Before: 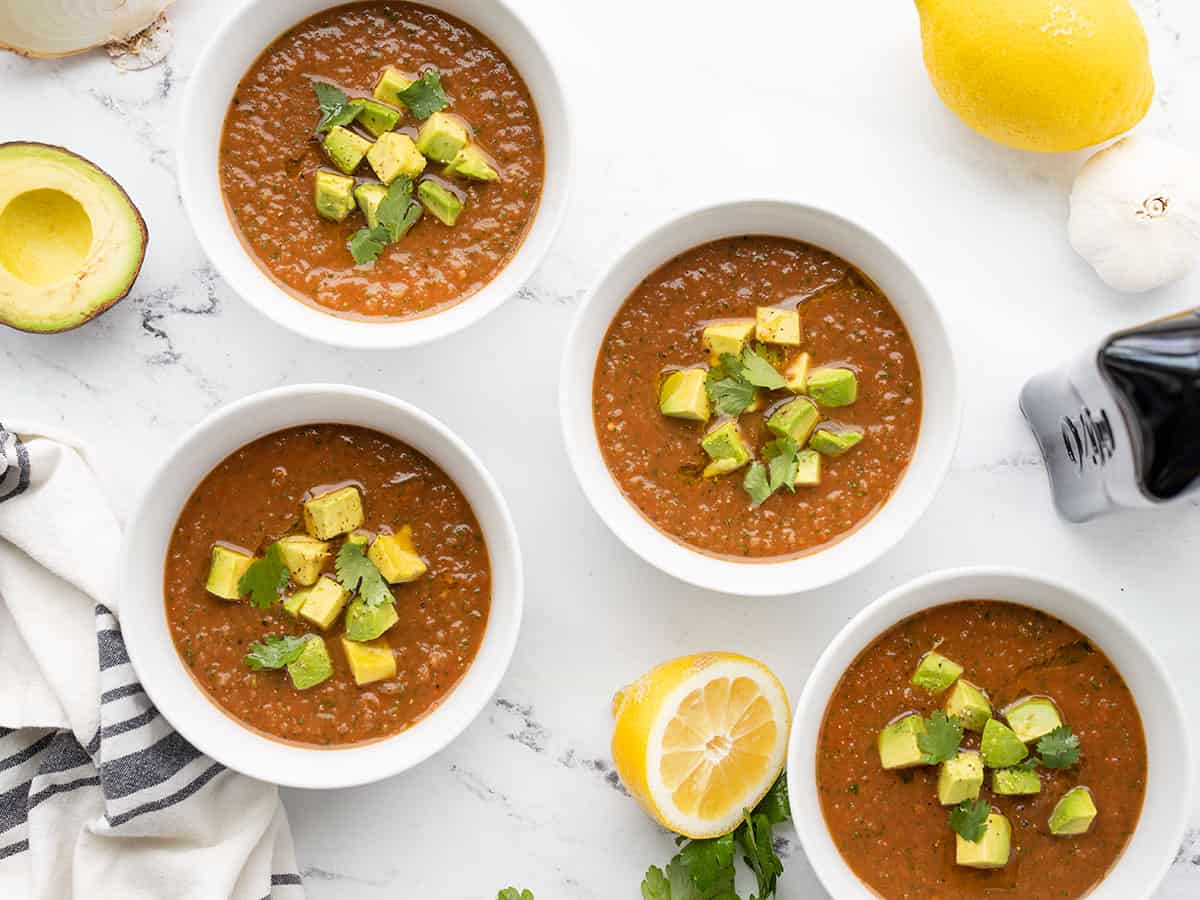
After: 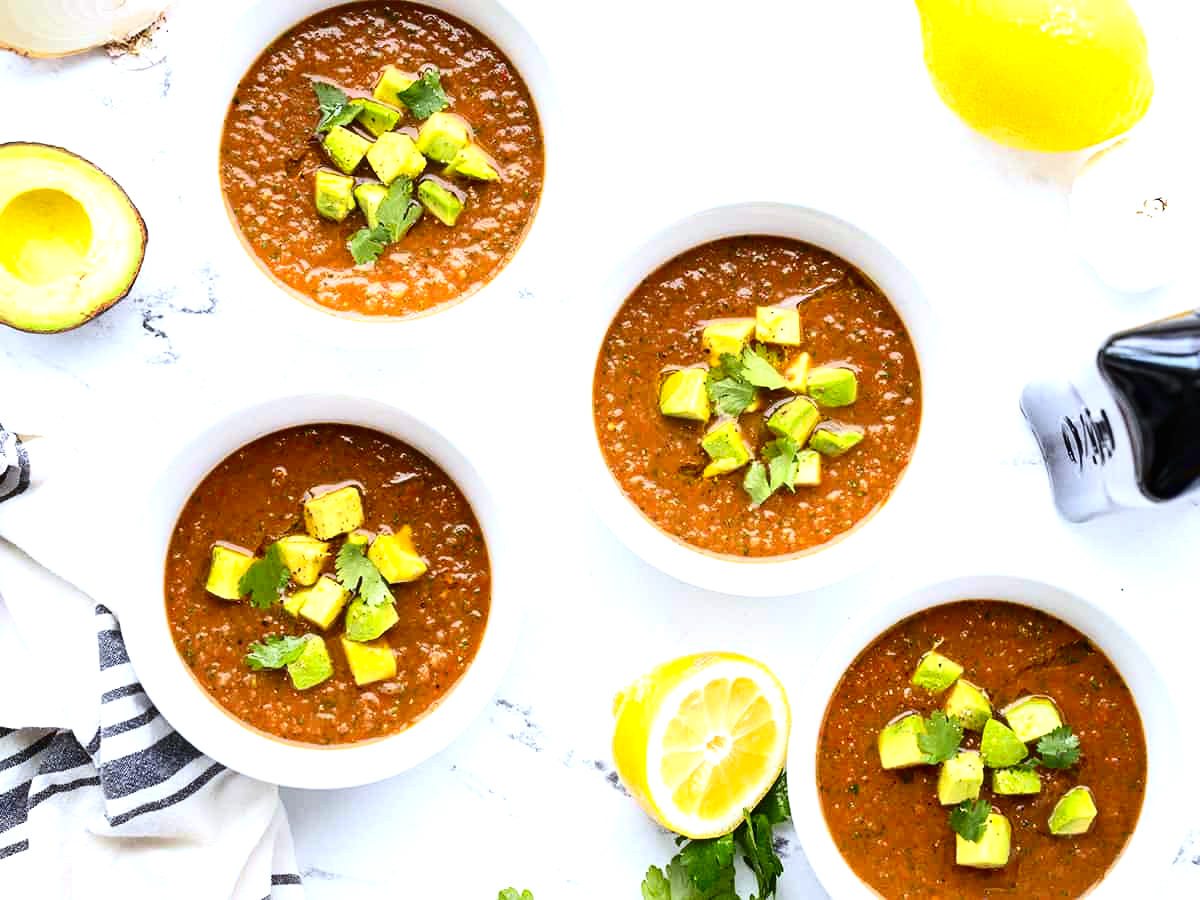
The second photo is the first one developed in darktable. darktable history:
white balance: red 0.954, blue 1.079
exposure: black level correction -0.002, exposure 0.708 EV, compensate exposure bias true, compensate highlight preservation false
contrast brightness saturation: contrast 0.21, brightness -0.11, saturation 0.21
